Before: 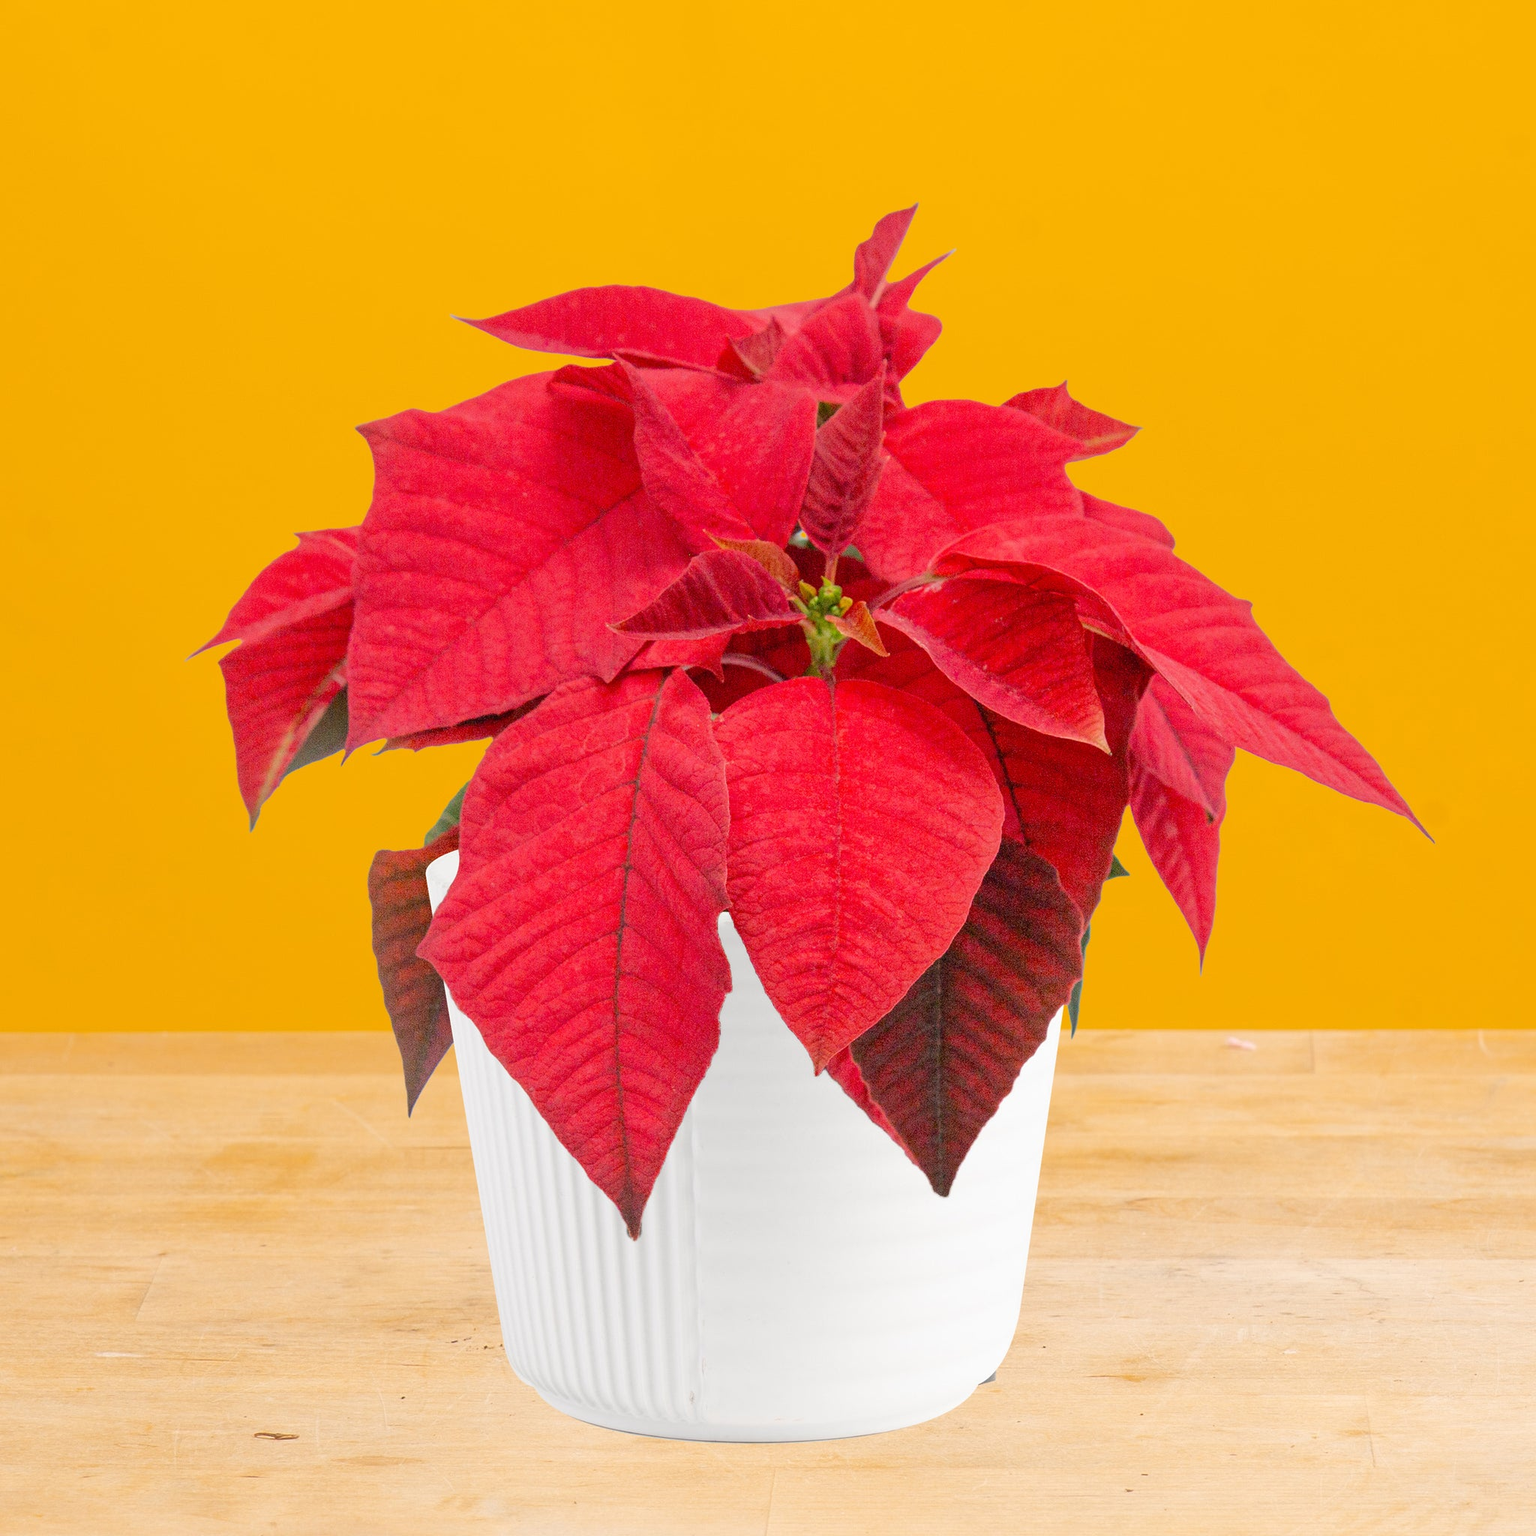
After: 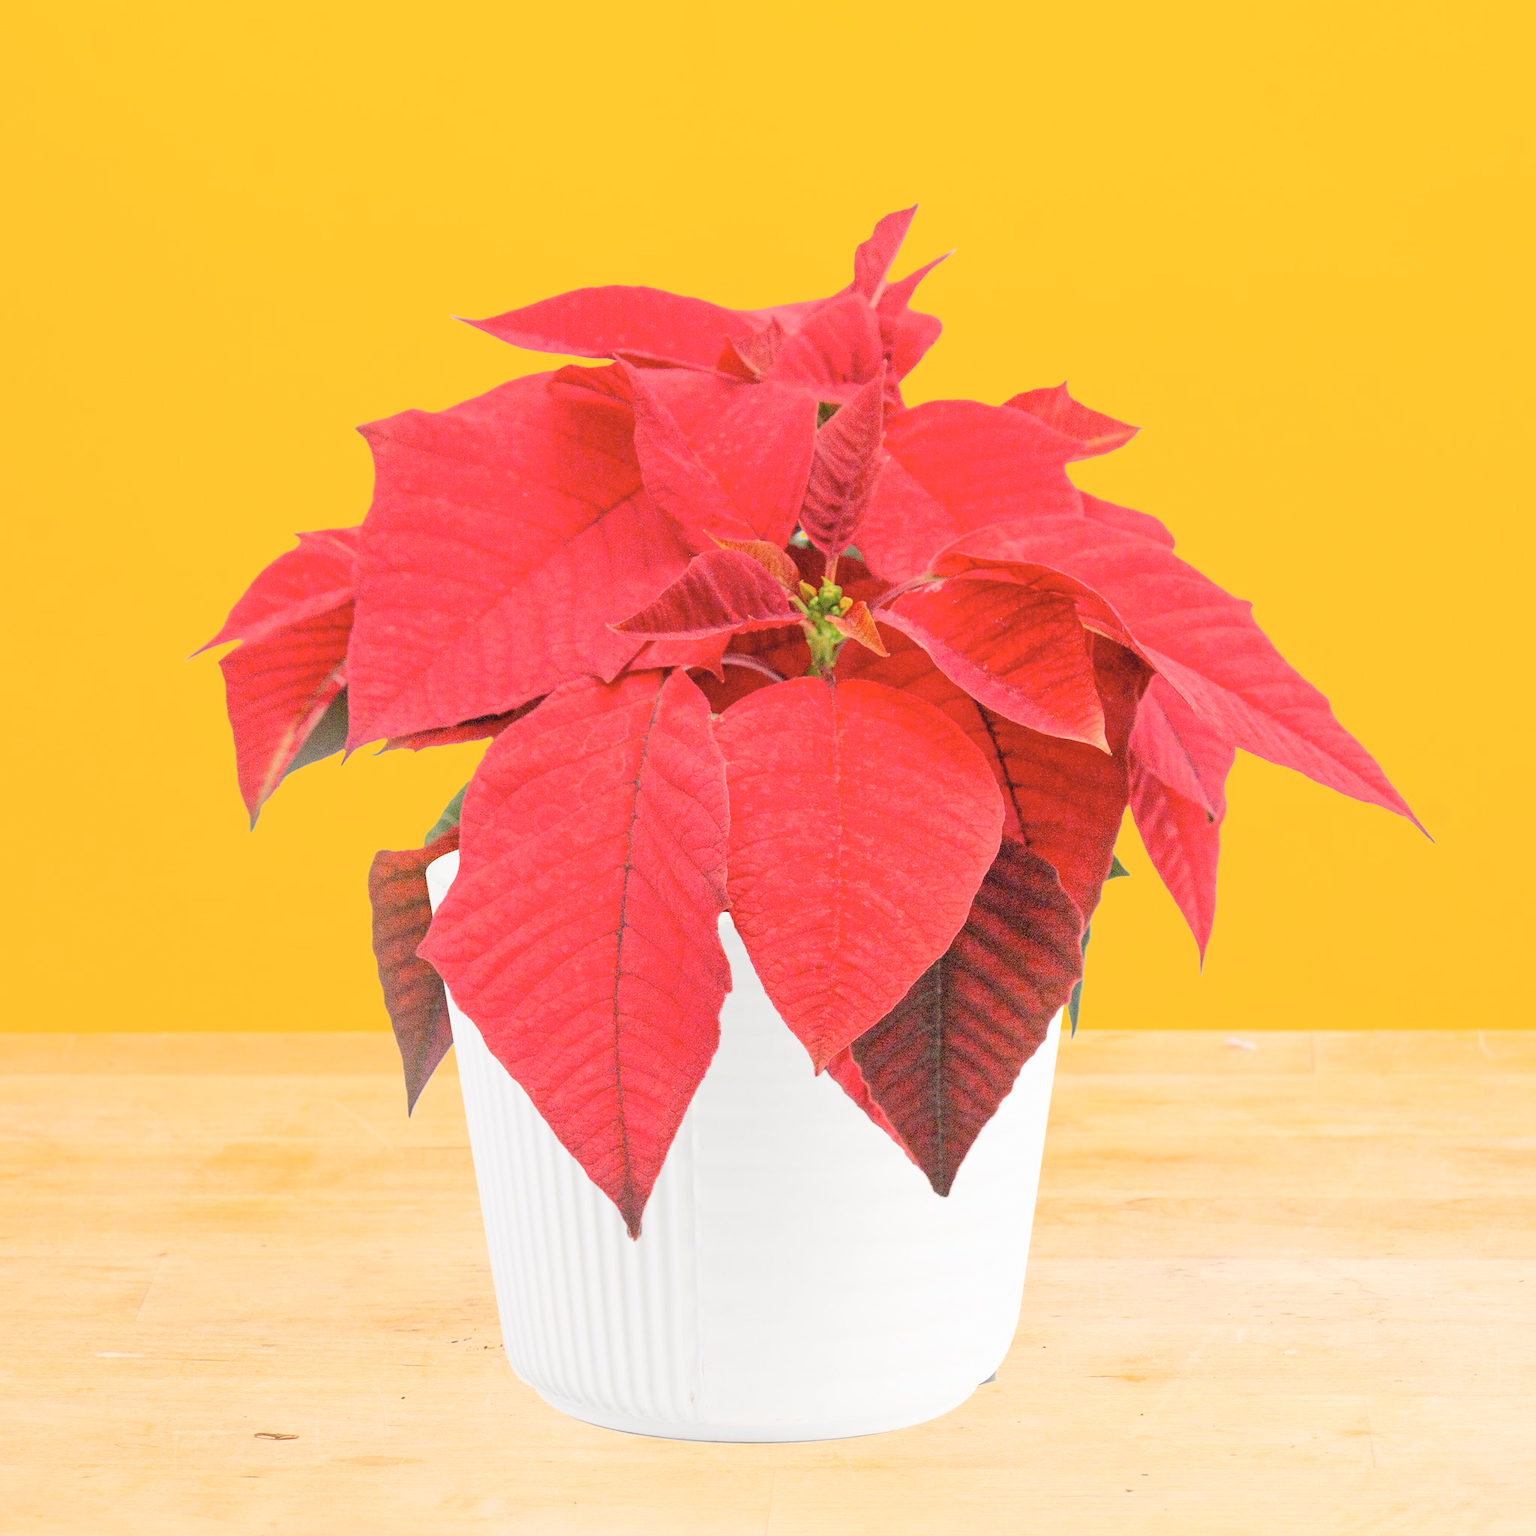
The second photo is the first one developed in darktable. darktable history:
contrast brightness saturation: contrast 0.139, brightness 0.229
